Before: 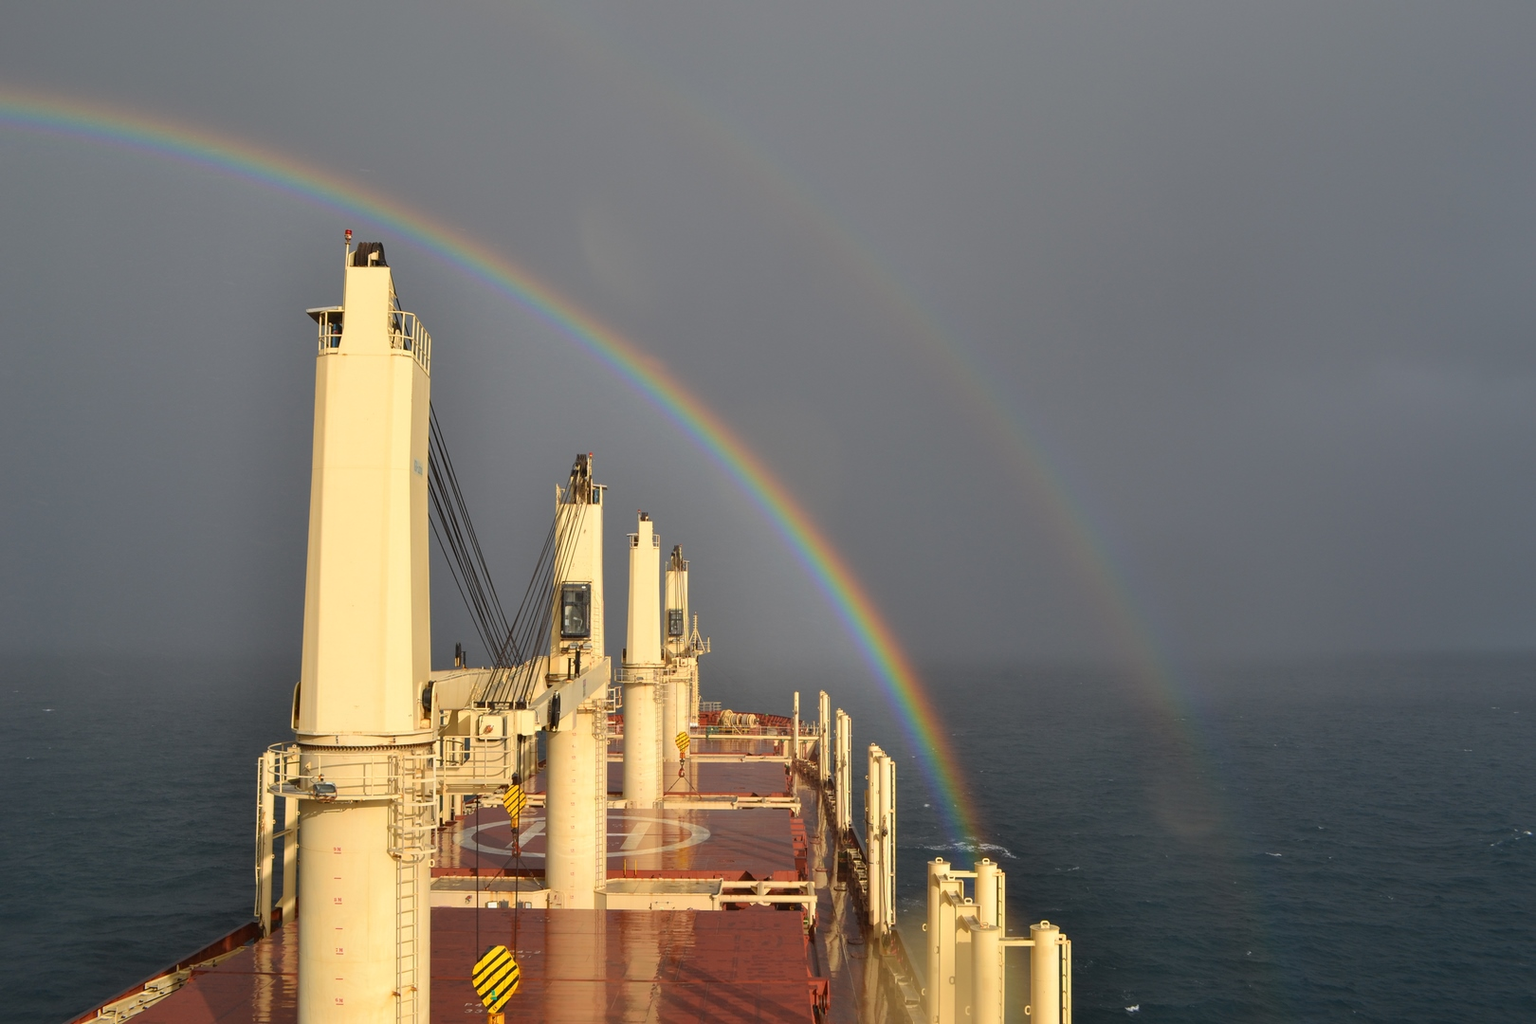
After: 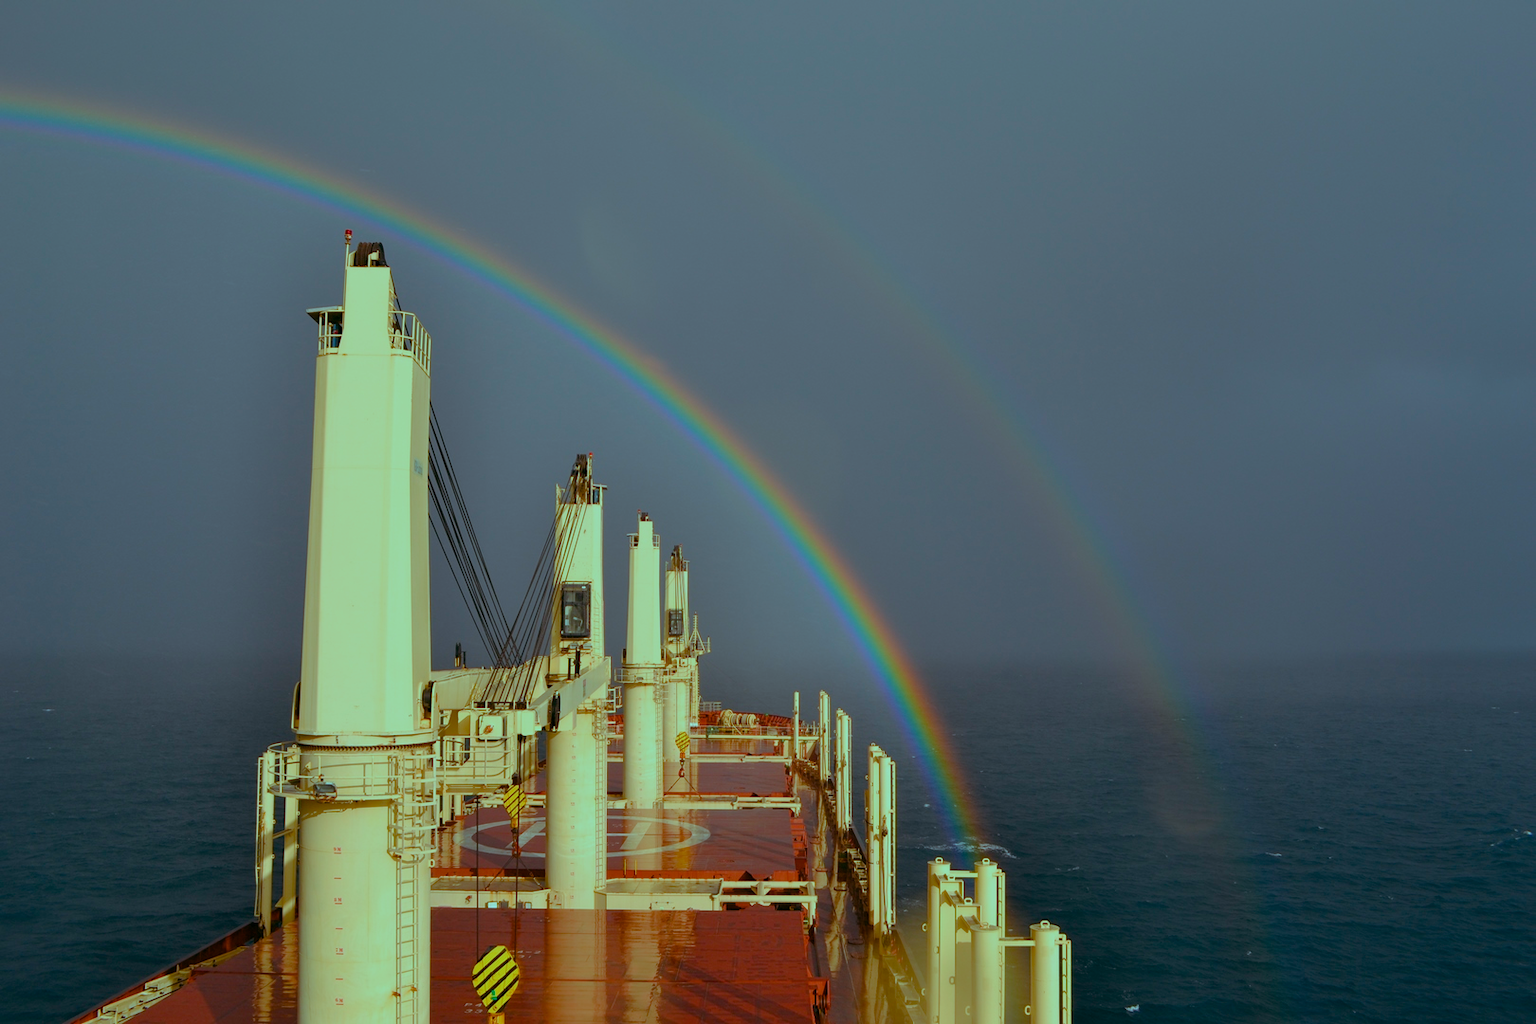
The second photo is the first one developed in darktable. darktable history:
color balance rgb: shadows lift › luminance -7.7%, shadows lift › chroma 2.13%, shadows lift › hue 165.27°, power › luminance -7.77%, power › chroma 1.34%, power › hue 330.55°, highlights gain › luminance -33.33%, highlights gain › chroma 5.68%, highlights gain › hue 217.2°, global offset › luminance -0.33%, global offset › chroma 0.11%, global offset › hue 165.27°, perceptual saturation grading › global saturation 27.72%, perceptual saturation grading › highlights -25%, perceptual saturation grading › mid-tones 25%, perceptual saturation grading › shadows 50%
